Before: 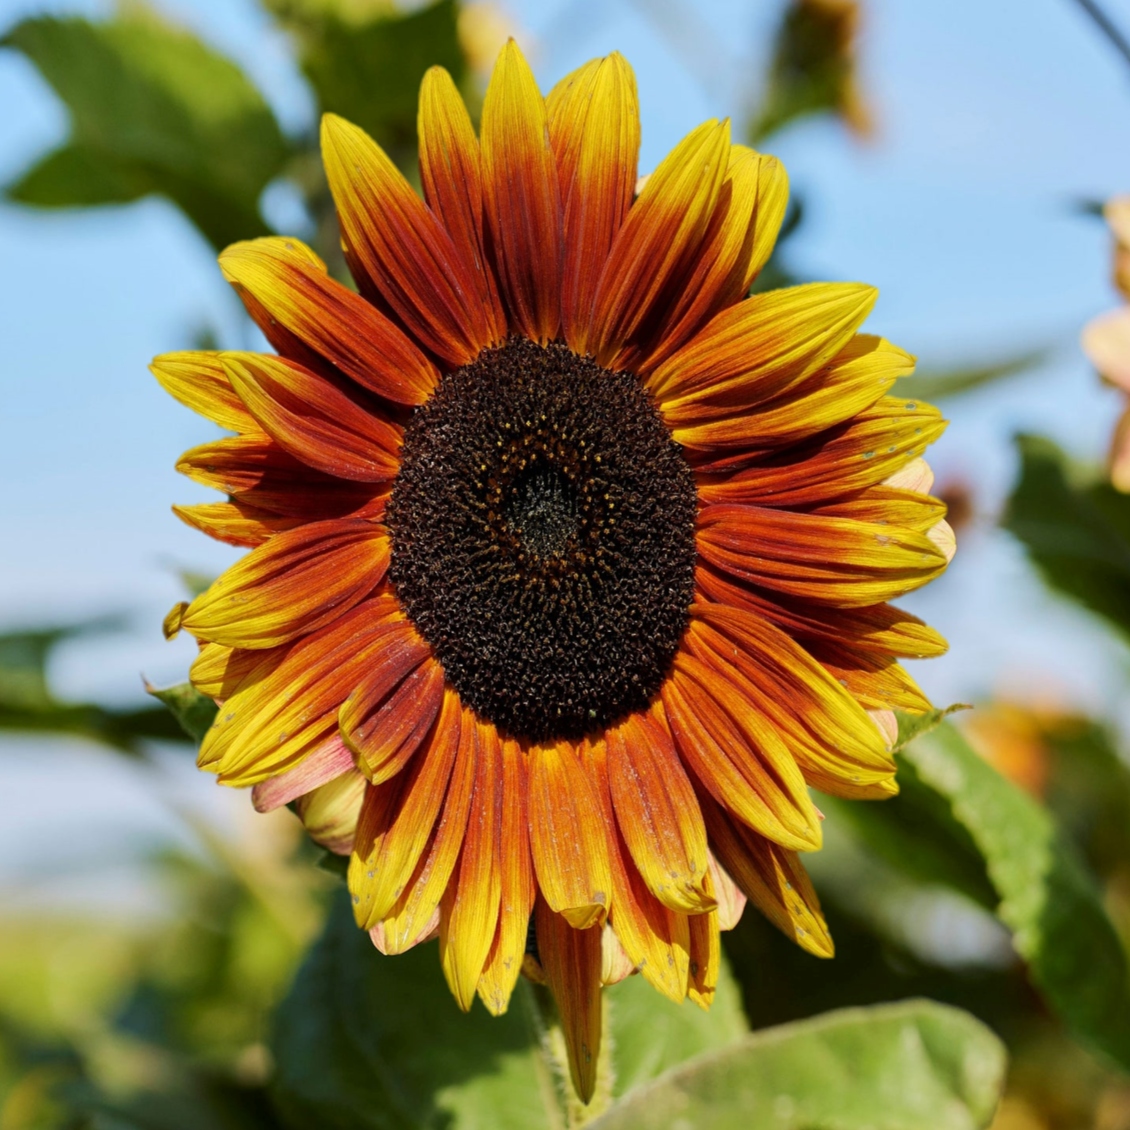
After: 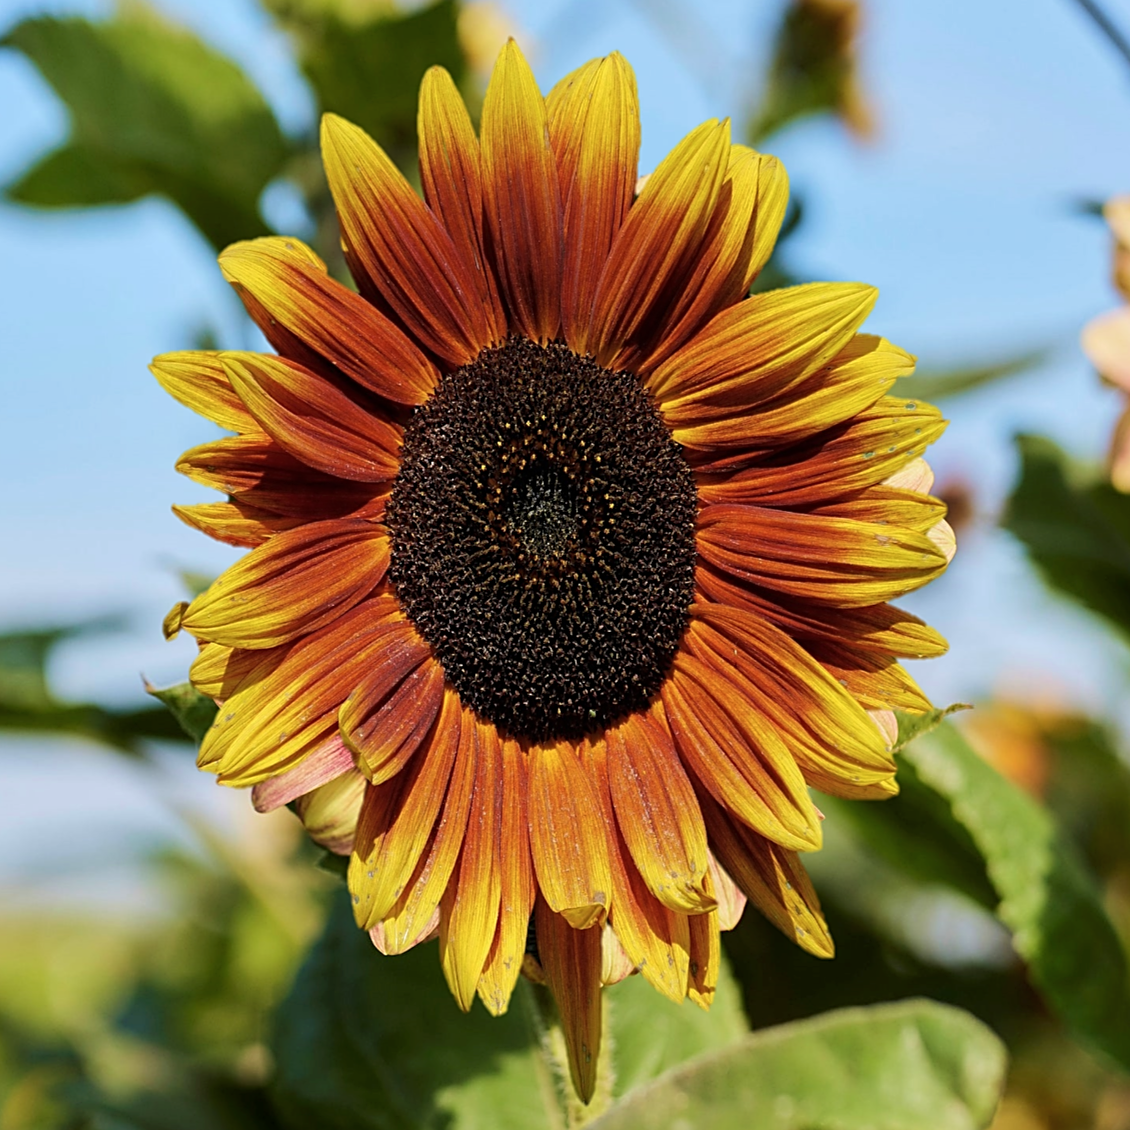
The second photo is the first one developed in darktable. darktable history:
color zones: curves: ch1 [(0, 0.469) (0.01, 0.469) (0.12, 0.446) (0.248, 0.469) (0.5, 0.5) (0.748, 0.5) (0.99, 0.469) (1, 0.469)]
velvia: strength 15%
sharpen: amount 0.6
